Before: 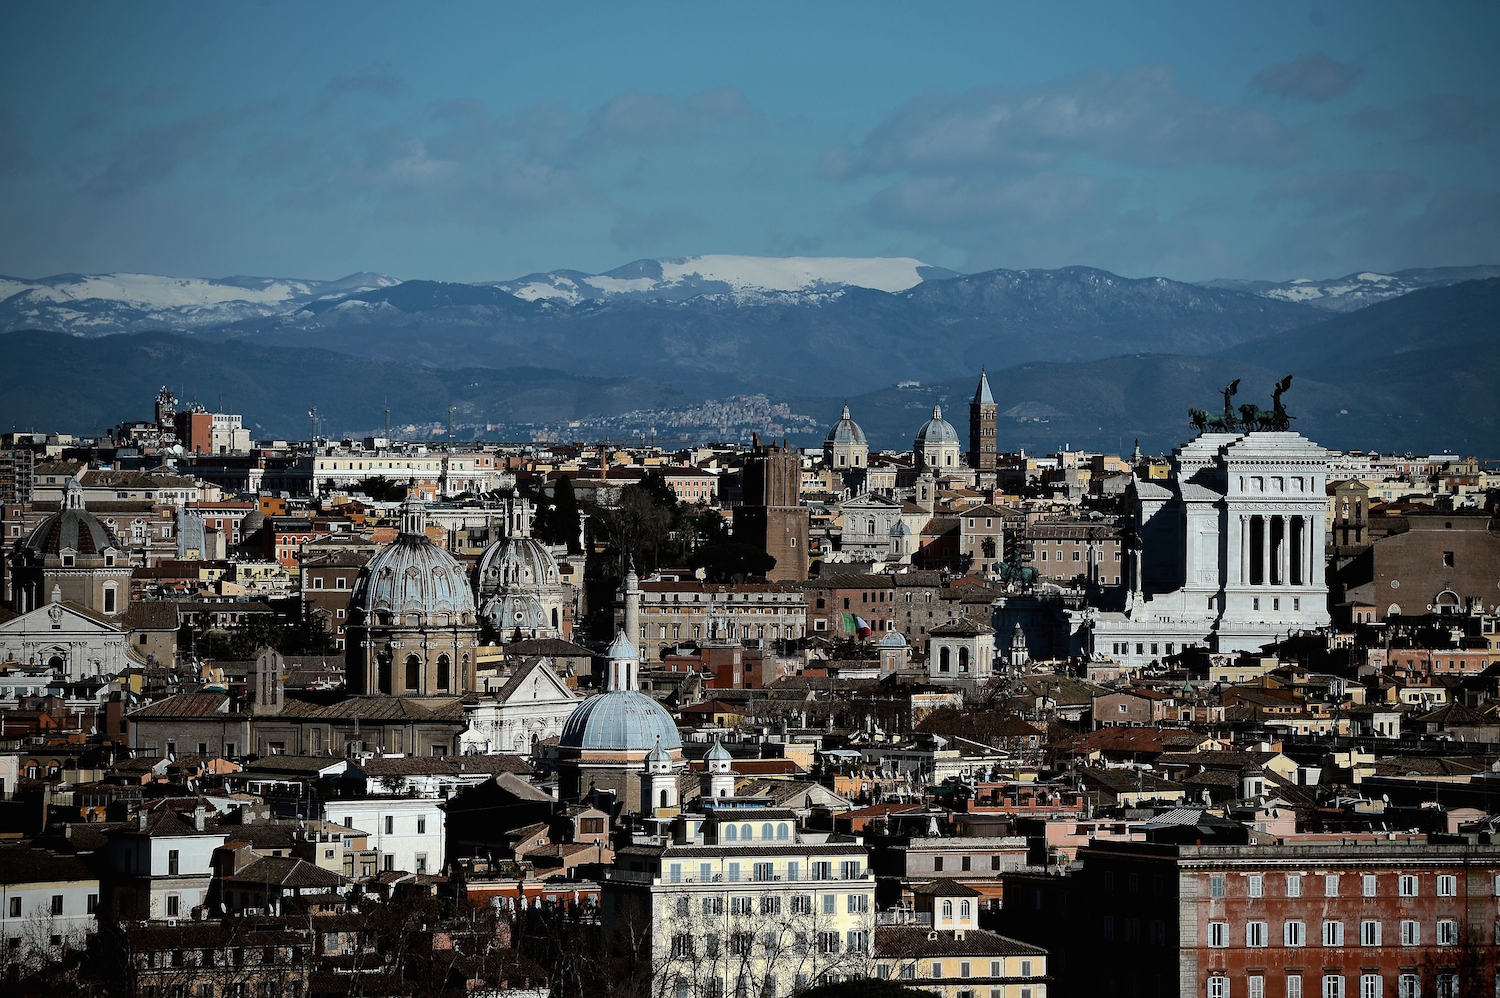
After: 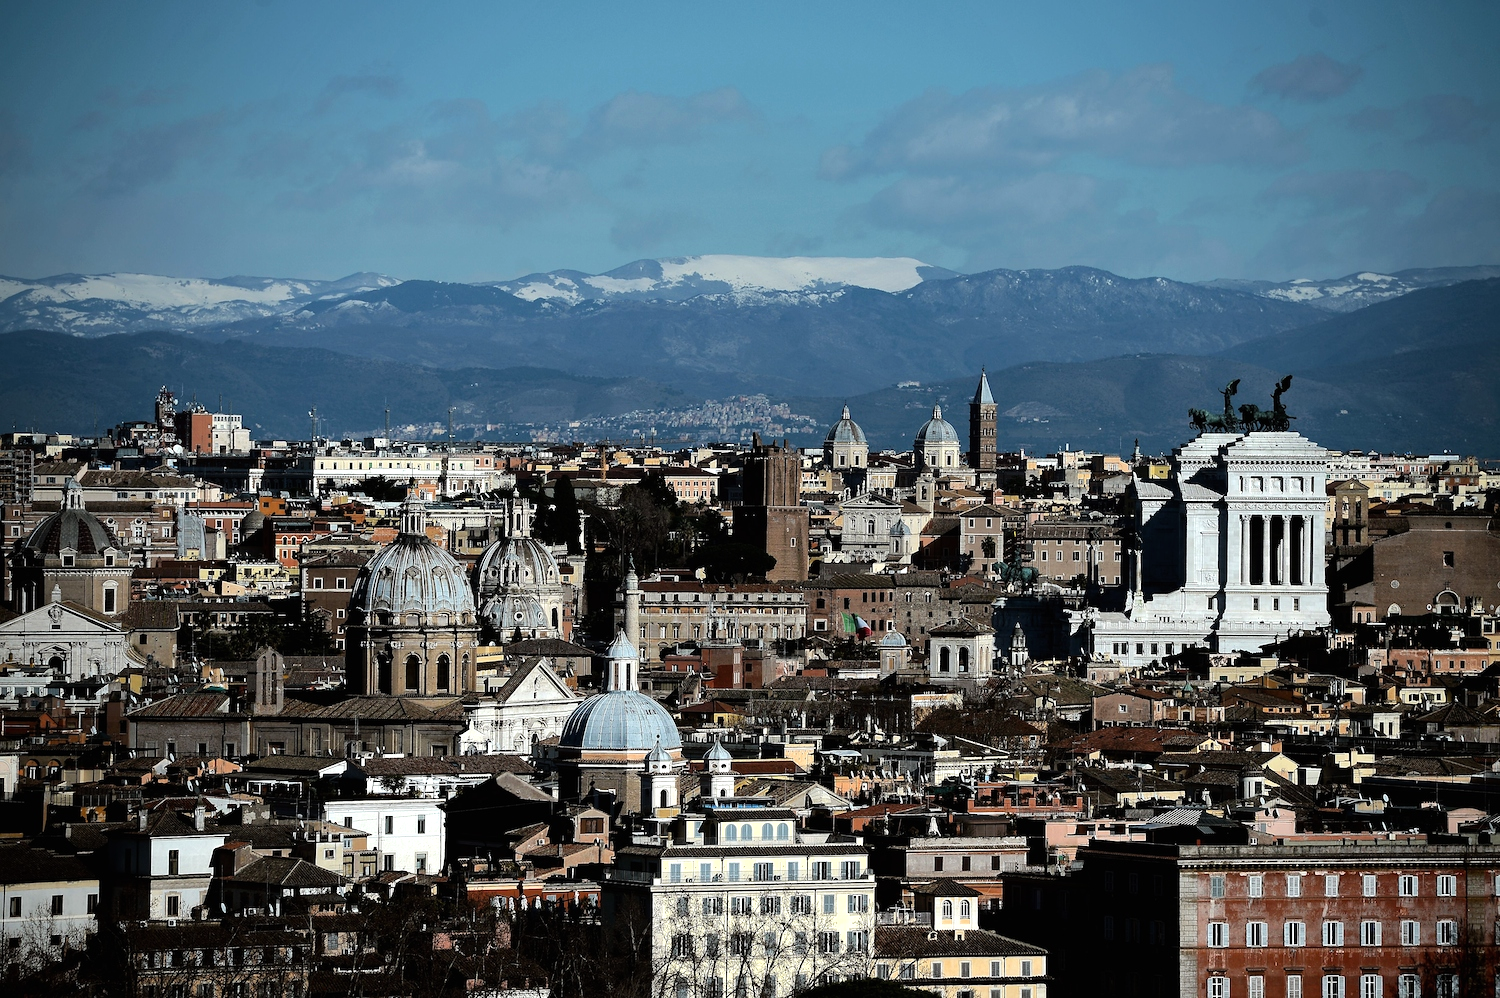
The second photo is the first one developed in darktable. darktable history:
tone equalizer: -8 EV -0.444 EV, -7 EV -0.416 EV, -6 EV -0.368 EV, -5 EV -0.232 EV, -3 EV 0.208 EV, -2 EV 0.347 EV, -1 EV 0.388 EV, +0 EV 0.408 EV
